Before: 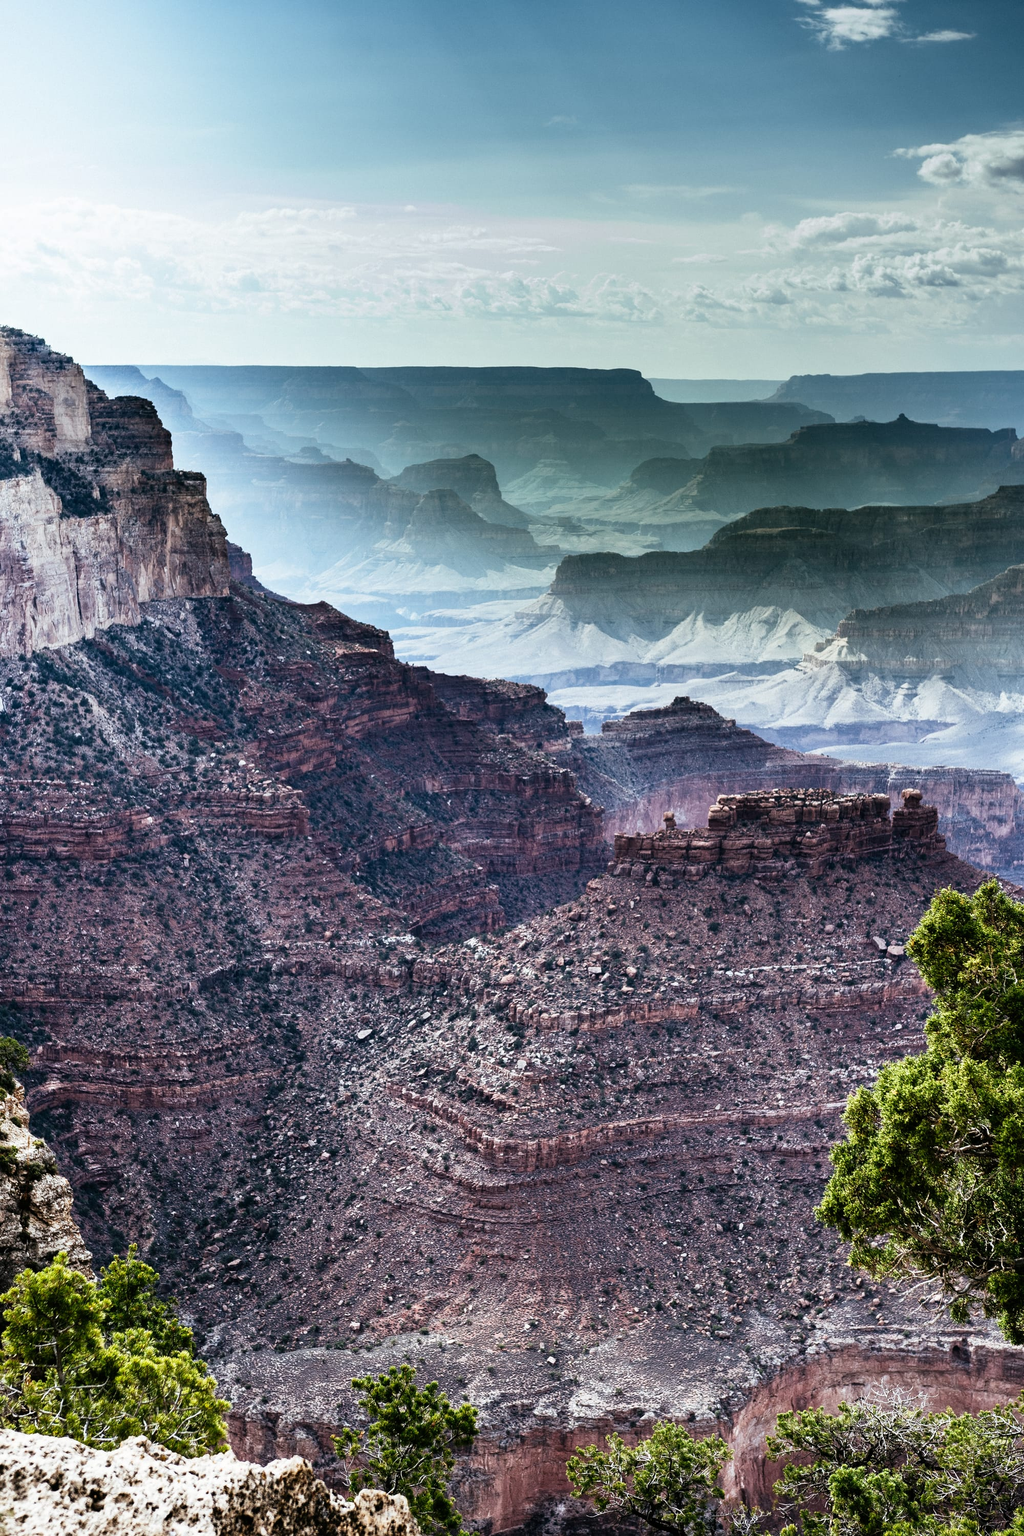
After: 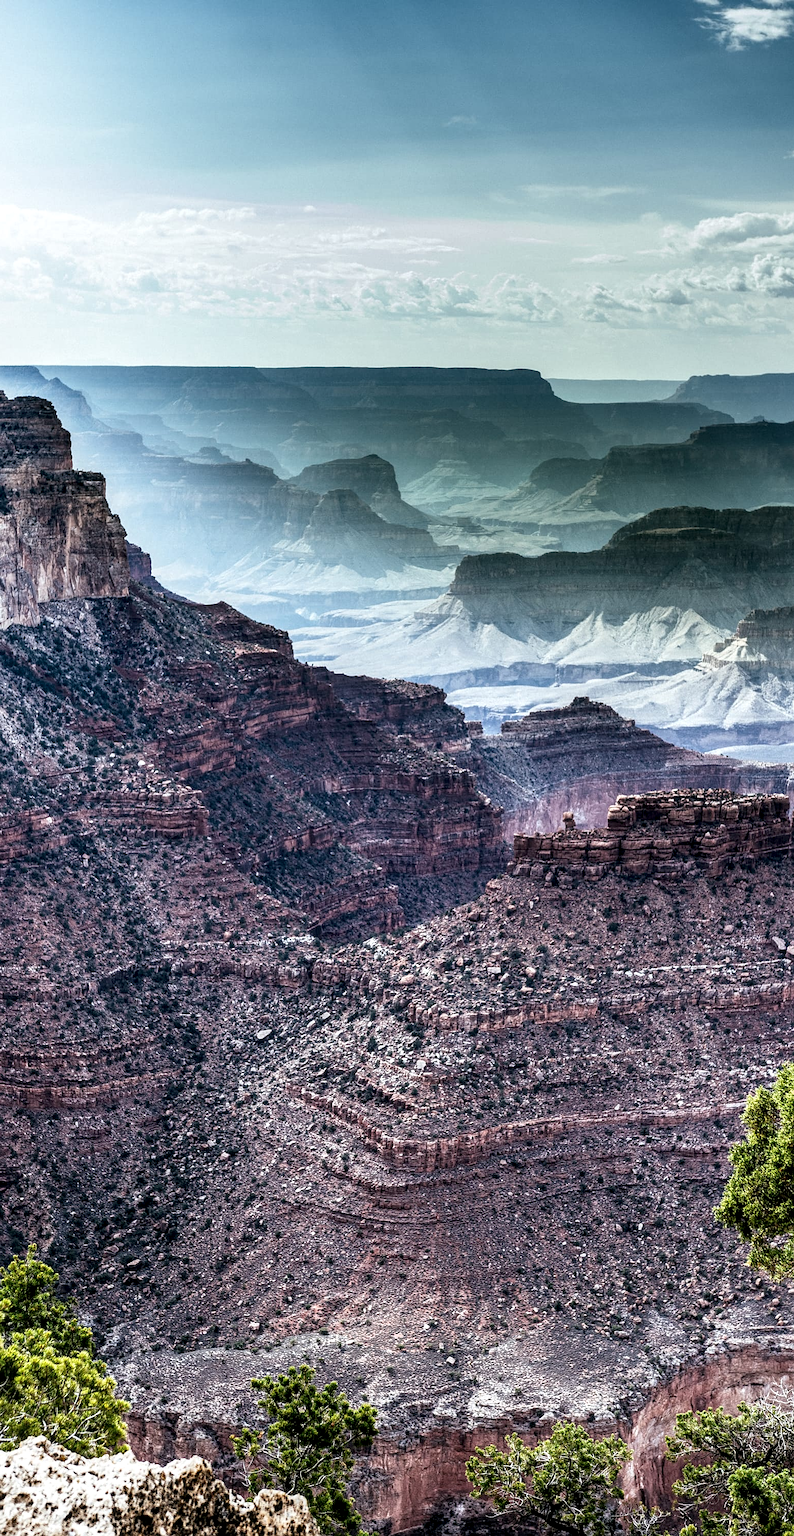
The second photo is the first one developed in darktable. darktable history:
crop: left 9.892%, right 12.466%
local contrast: detail 142%
color calibration: illuminant same as pipeline (D50), adaptation XYZ, x 0.346, y 0.357, temperature 5009.95 K
sharpen: amount 0.205
